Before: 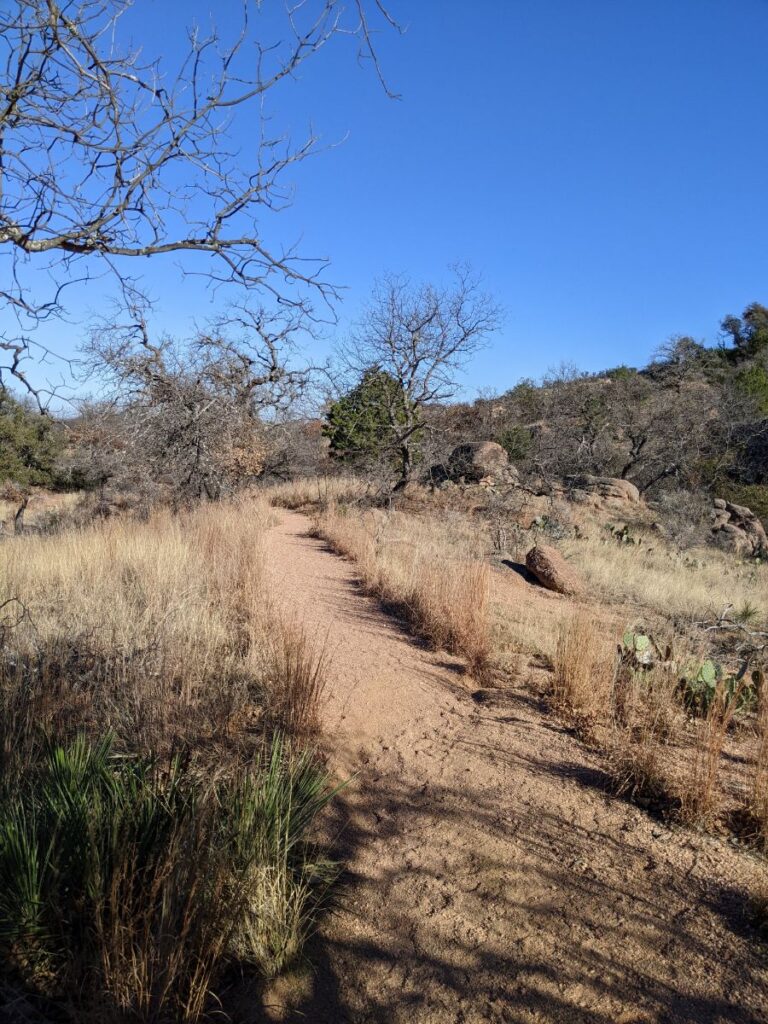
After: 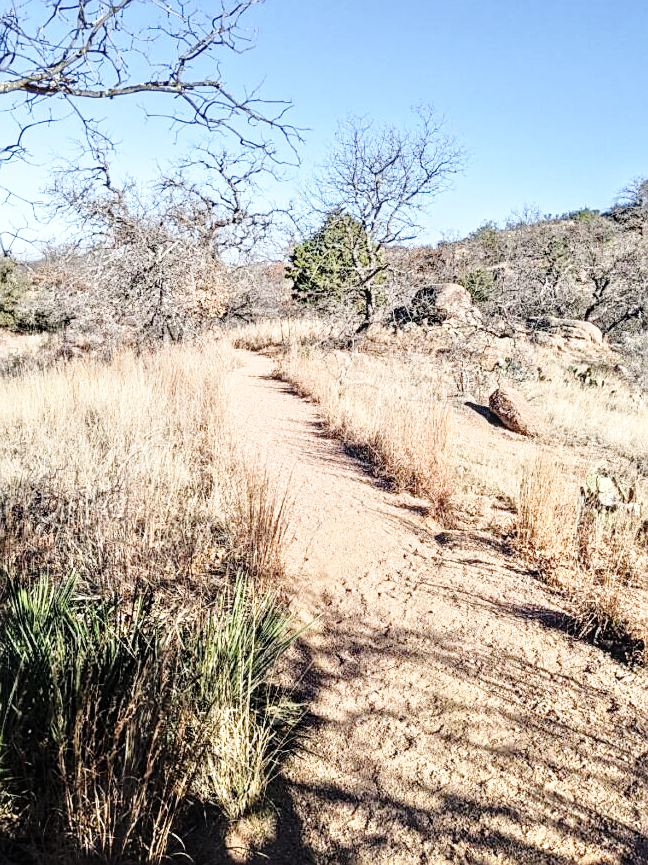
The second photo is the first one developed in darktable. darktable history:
sharpen: on, module defaults
crop and rotate: left 4.842%, top 15.51%, right 10.668%
base curve: curves: ch0 [(0, 0) (0.028, 0.03) (0.121, 0.232) (0.46, 0.748) (0.859, 0.968) (1, 1)], preserve colors none
local contrast: on, module defaults
color correction: saturation 0.8
tone equalizer: -7 EV 0.15 EV, -6 EV 0.6 EV, -5 EV 1.15 EV, -4 EV 1.33 EV, -3 EV 1.15 EV, -2 EV 0.6 EV, -1 EV 0.15 EV, mask exposure compensation -0.5 EV
shadows and highlights: shadows 0, highlights 40
